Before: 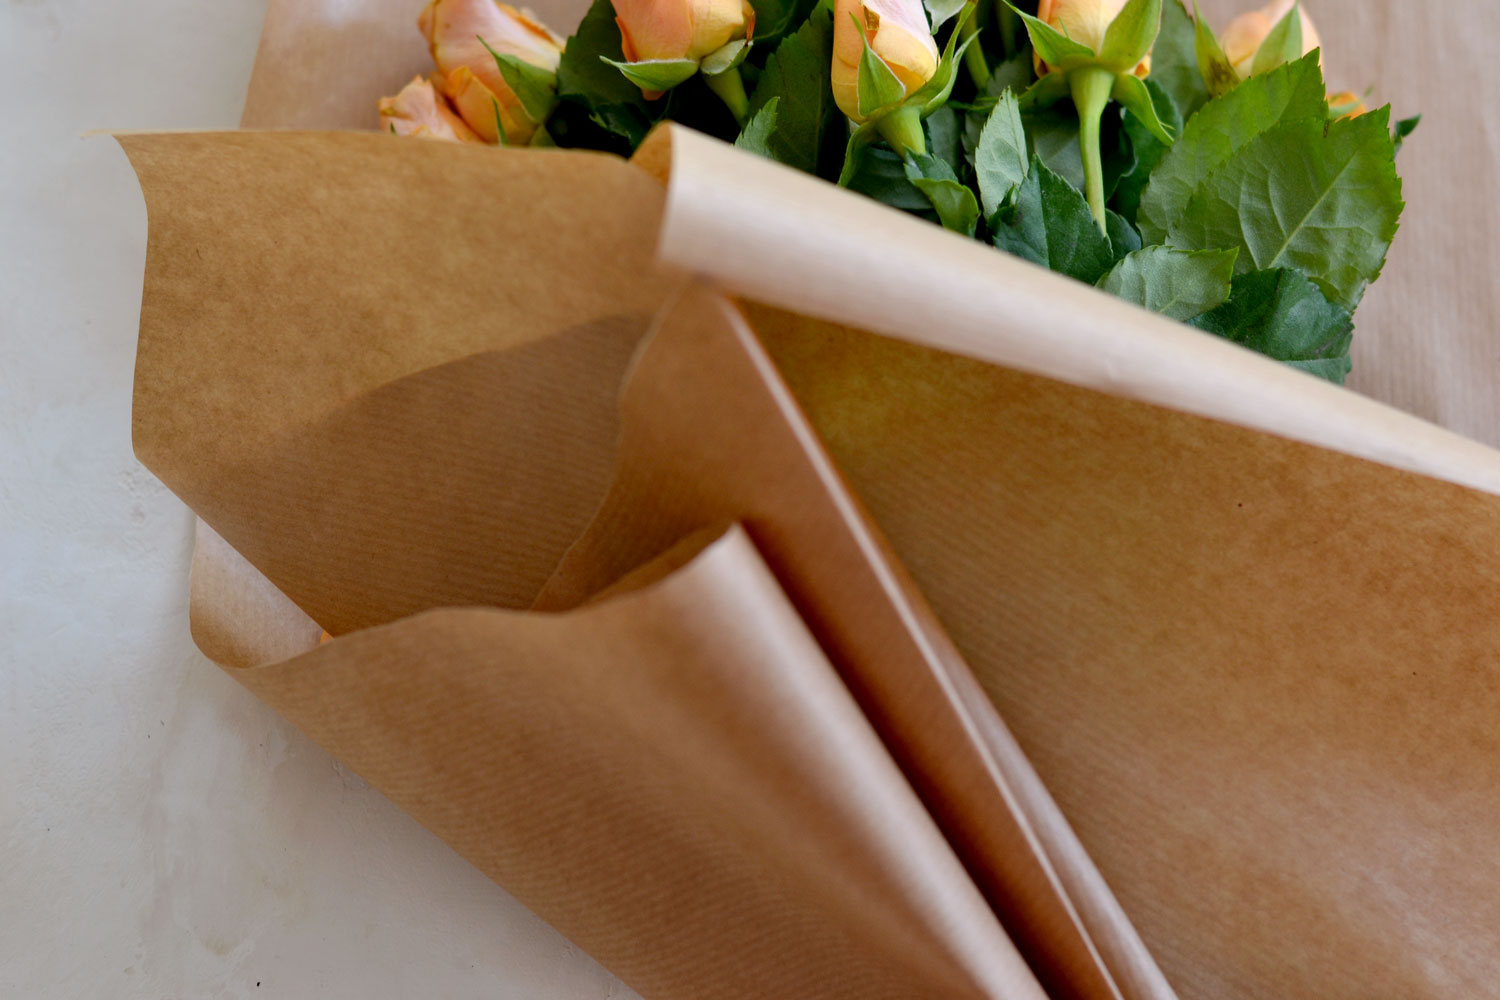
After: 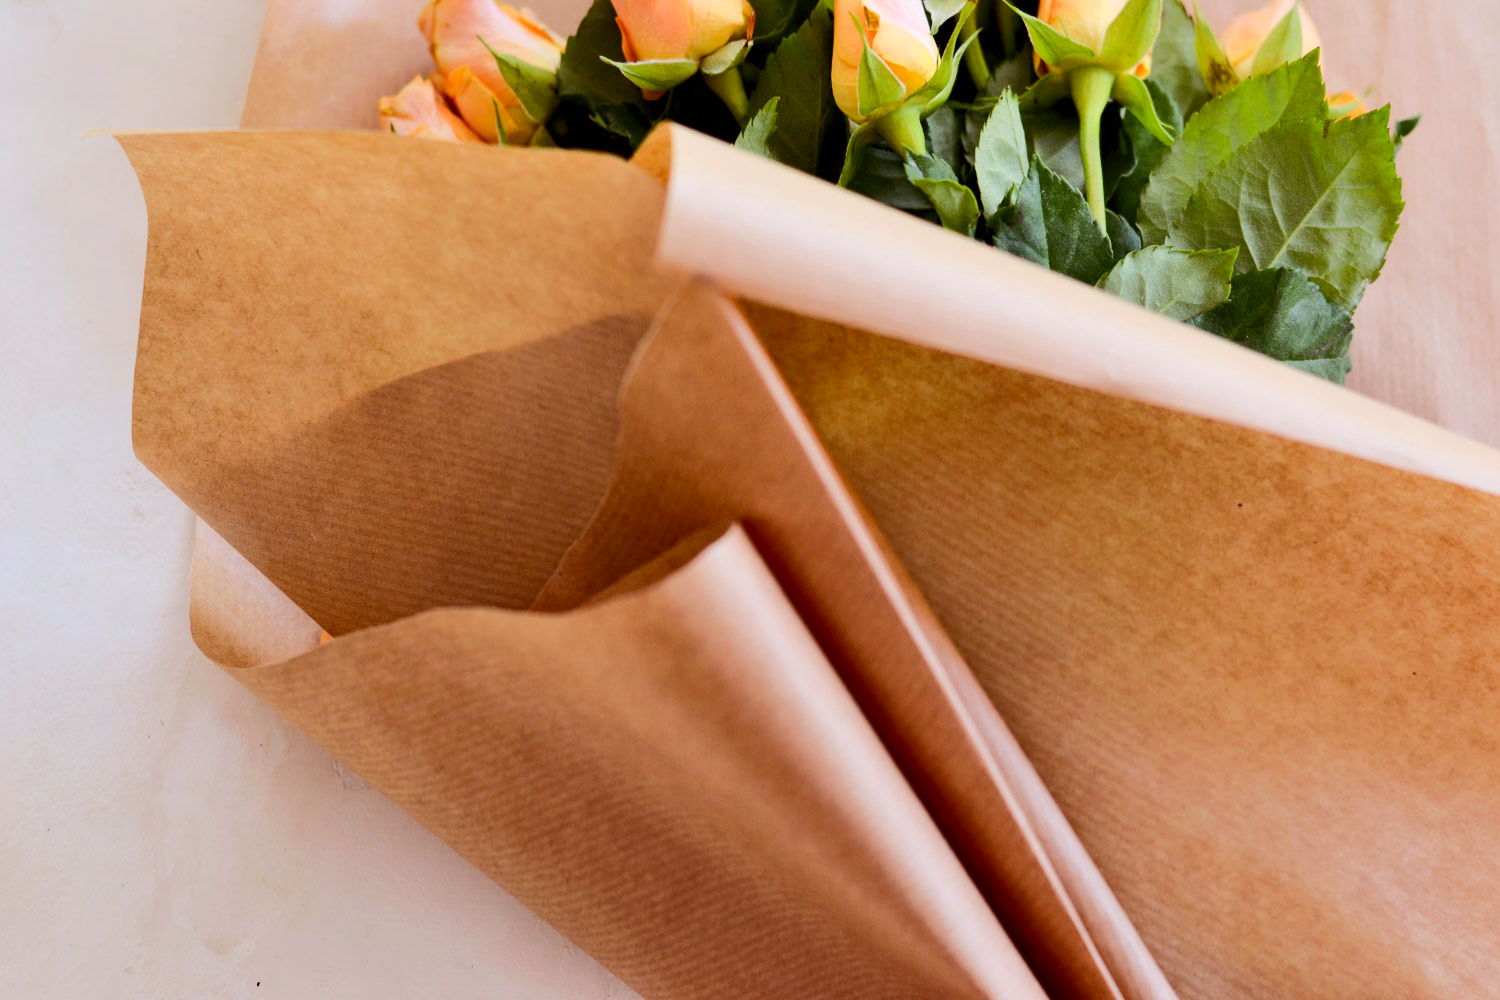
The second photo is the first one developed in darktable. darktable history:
rgb levels: mode RGB, independent channels, levels [[0, 0.474, 1], [0, 0.5, 1], [0, 0.5, 1]]
rgb curve: curves: ch0 [(0, 0) (0.284, 0.292) (0.505, 0.644) (1, 1)], compensate middle gray true
